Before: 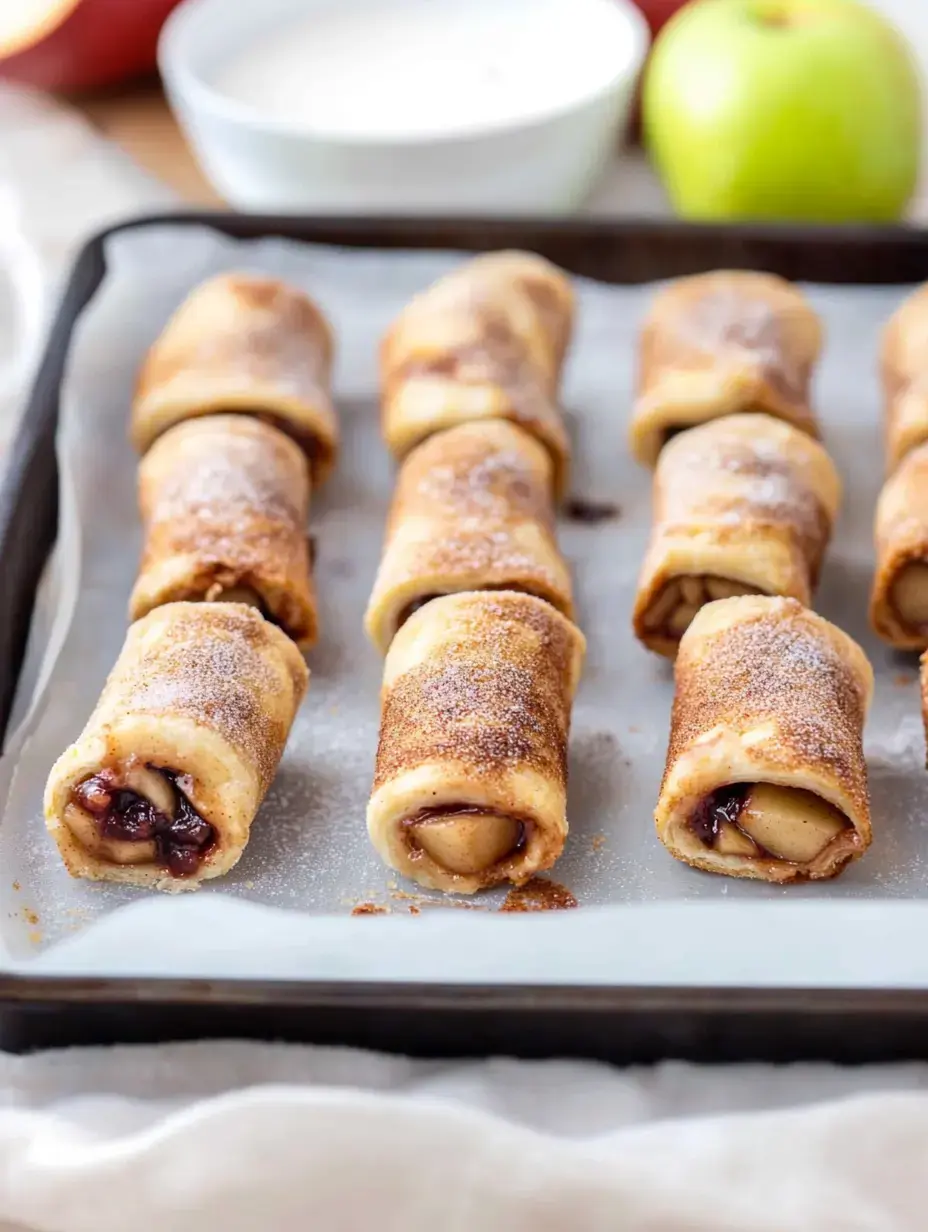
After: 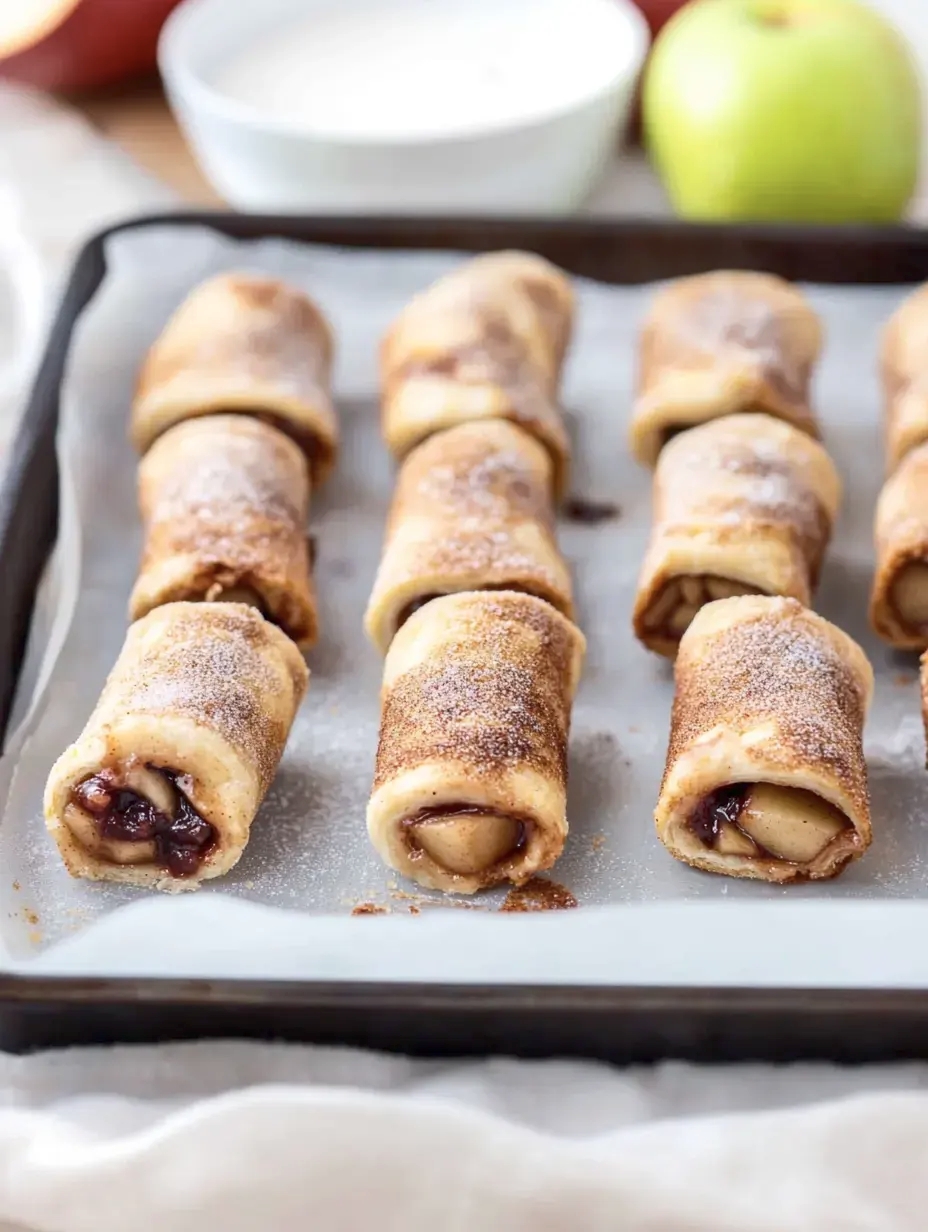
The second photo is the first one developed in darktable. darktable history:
rgb curve: curves: ch0 [(0, 0) (0.093, 0.159) (0.241, 0.265) (0.414, 0.42) (1, 1)], compensate middle gray true, preserve colors basic power
contrast brightness saturation: contrast 0.11, saturation -0.17
